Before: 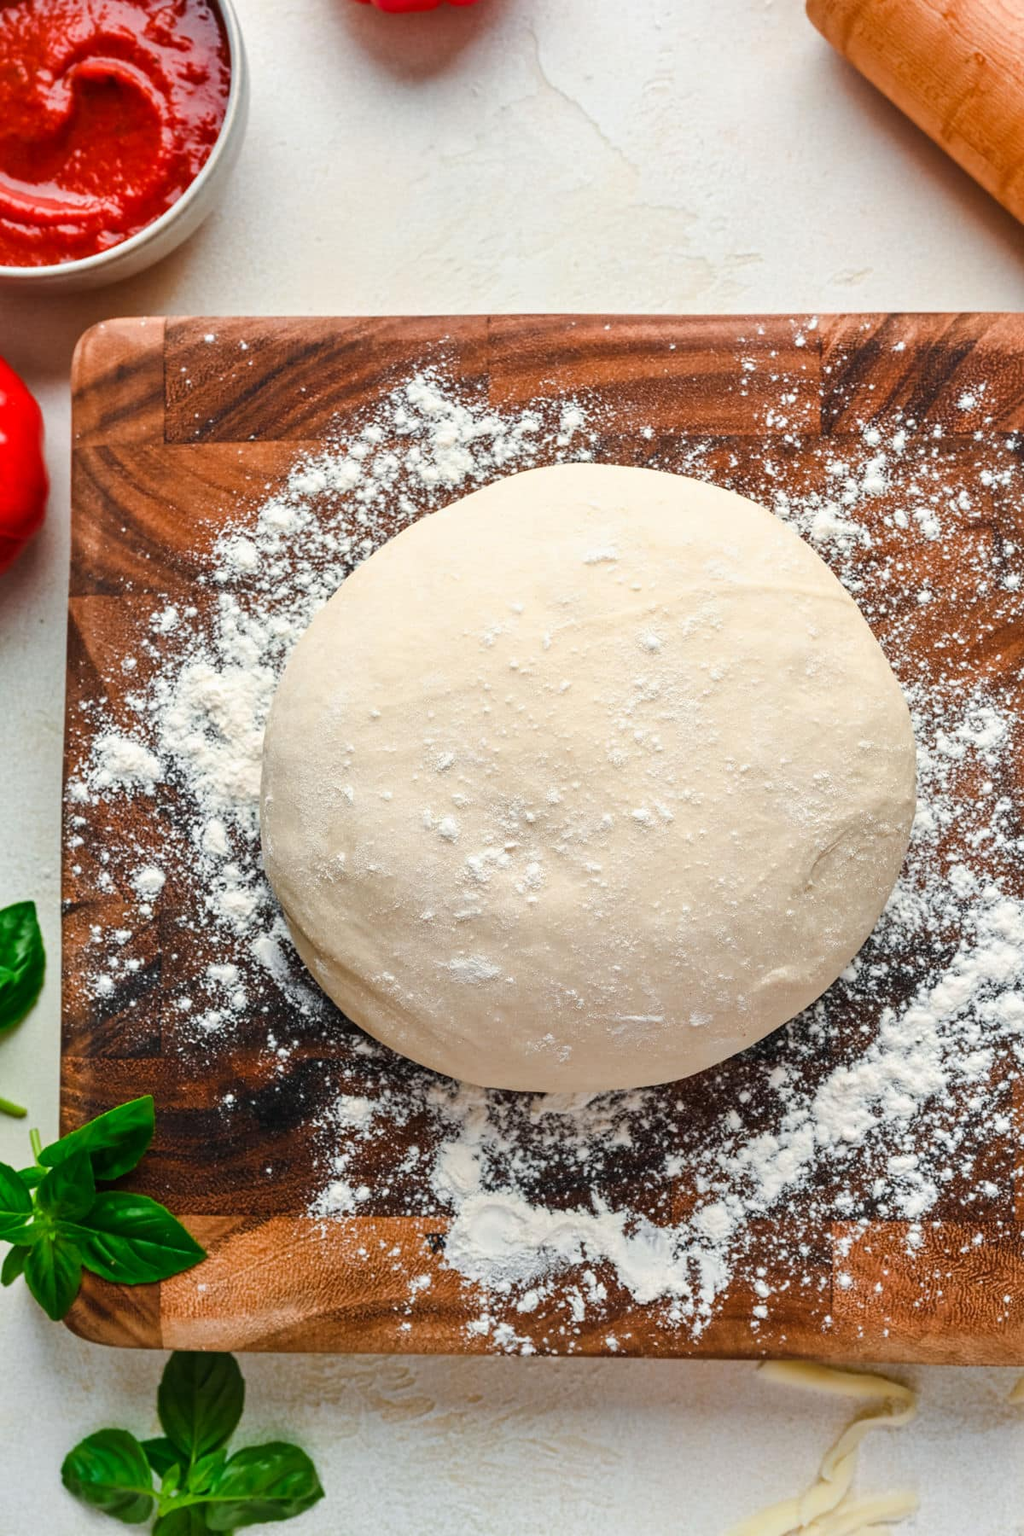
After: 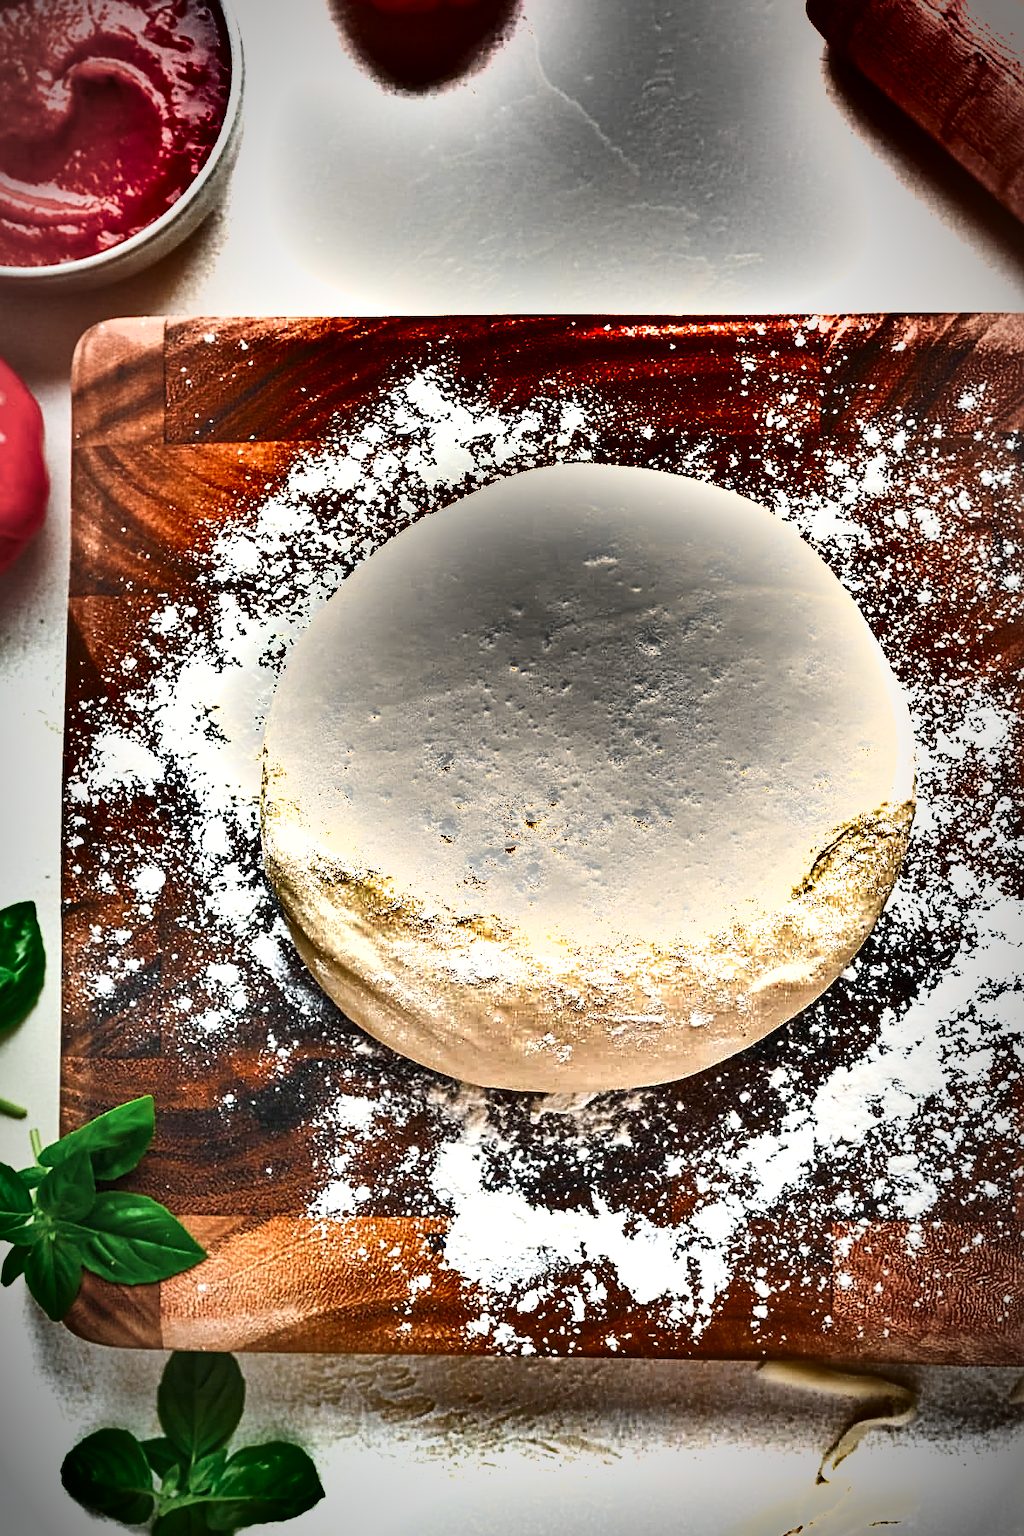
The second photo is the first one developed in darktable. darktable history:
vignetting: fall-off start 67.5%, fall-off radius 67.23%, brightness -0.813, automatic ratio true
shadows and highlights: shadows 20.91, highlights -82.73, soften with gaussian
sharpen: on, module defaults
exposure: black level correction 0, exposure 1.2 EV, compensate highlight preservation false
